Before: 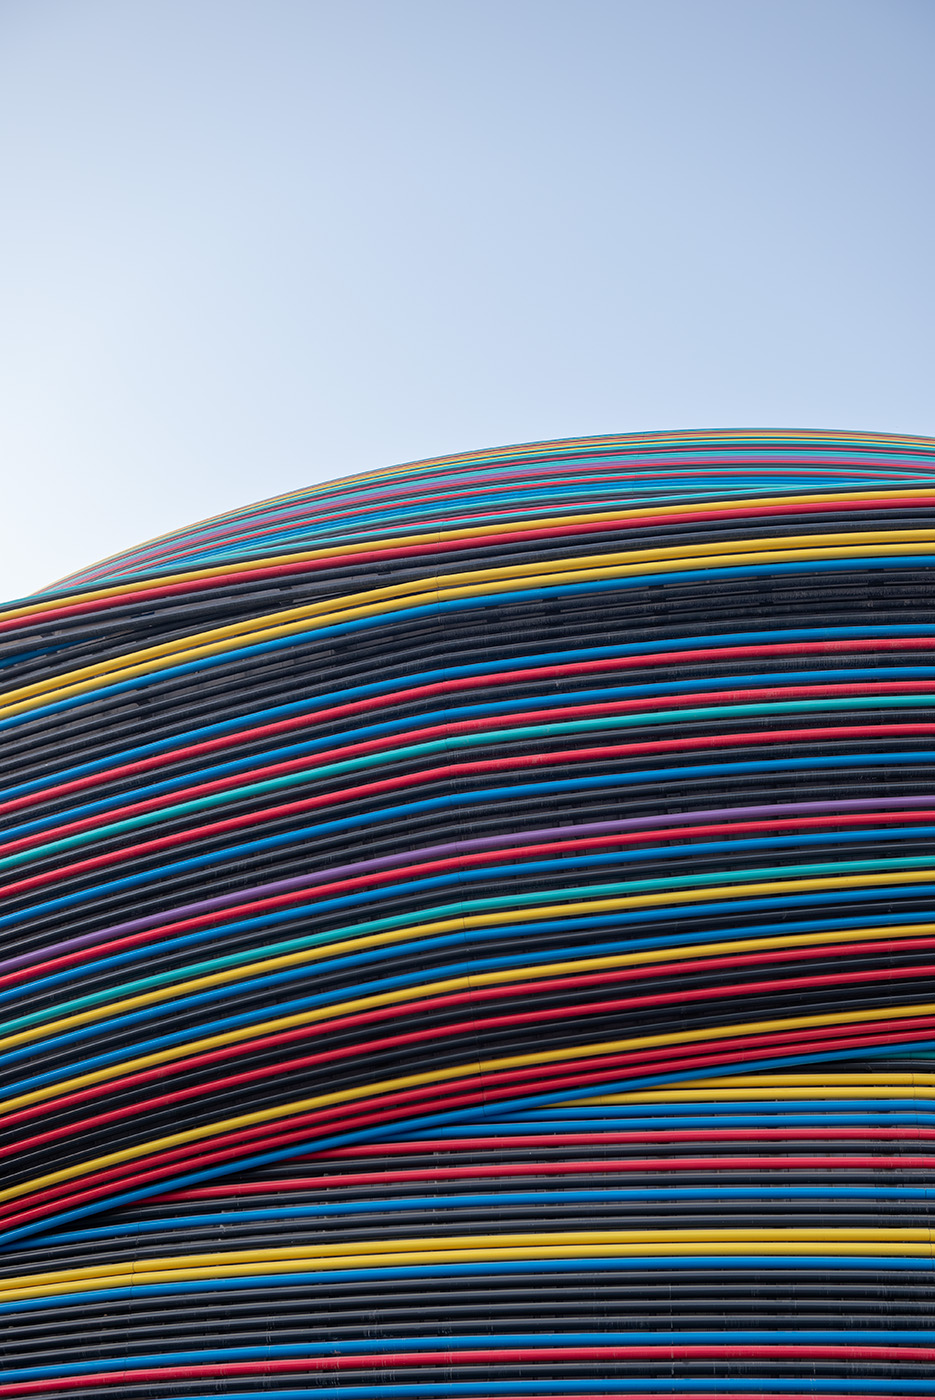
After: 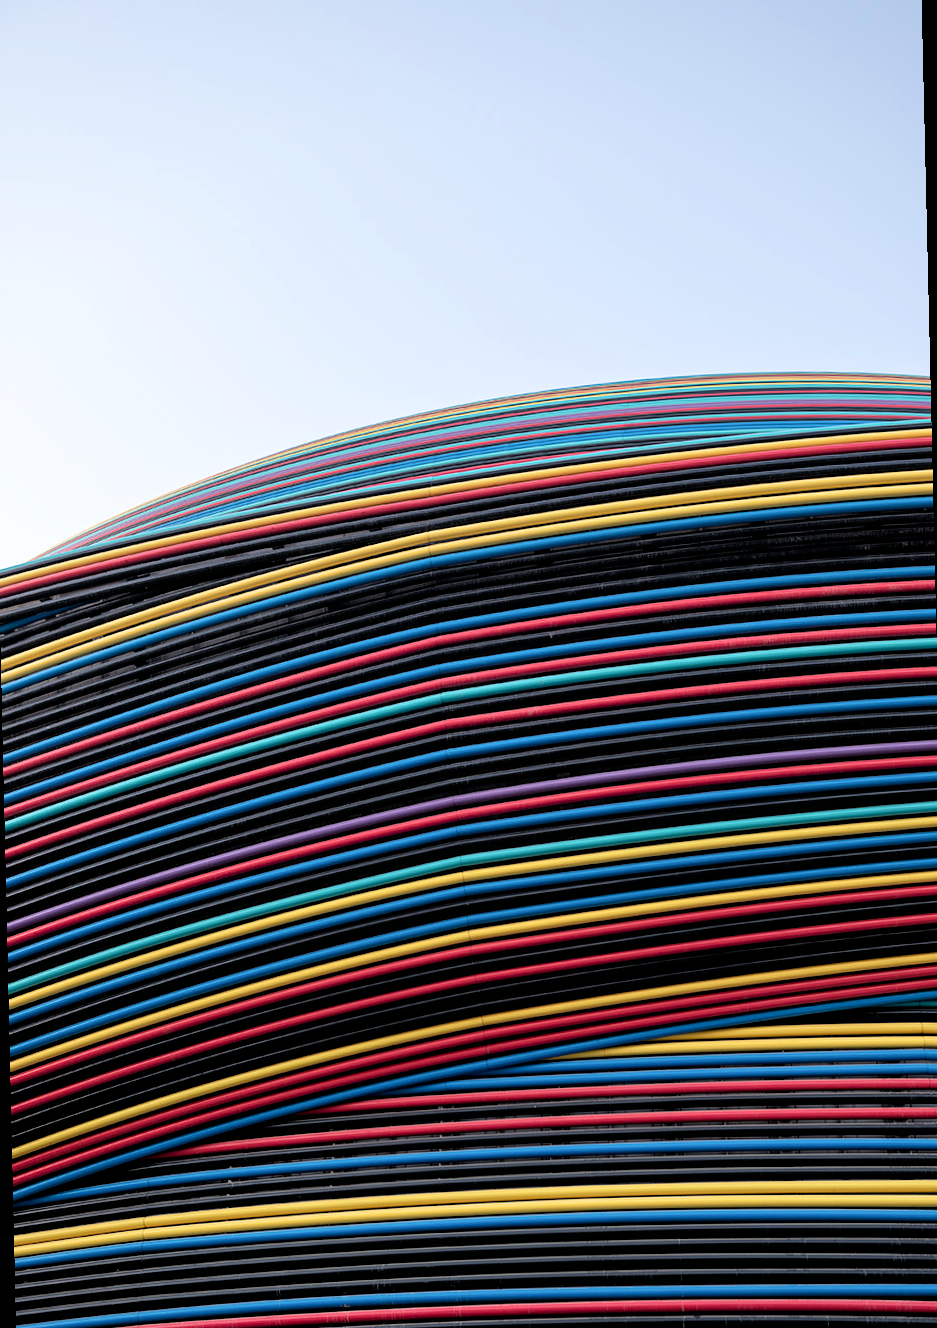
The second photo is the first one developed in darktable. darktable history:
rotate and perspective: rotation -1.32°, lens shift (horizontal) -0.031, crop left 0.015, crop right 0.985, crop top 0.047, crop bottom 0.982
filmic rgb: black relative exposure -3.64 EV, white relative exposure 2.44 EV, hardness 3.29
